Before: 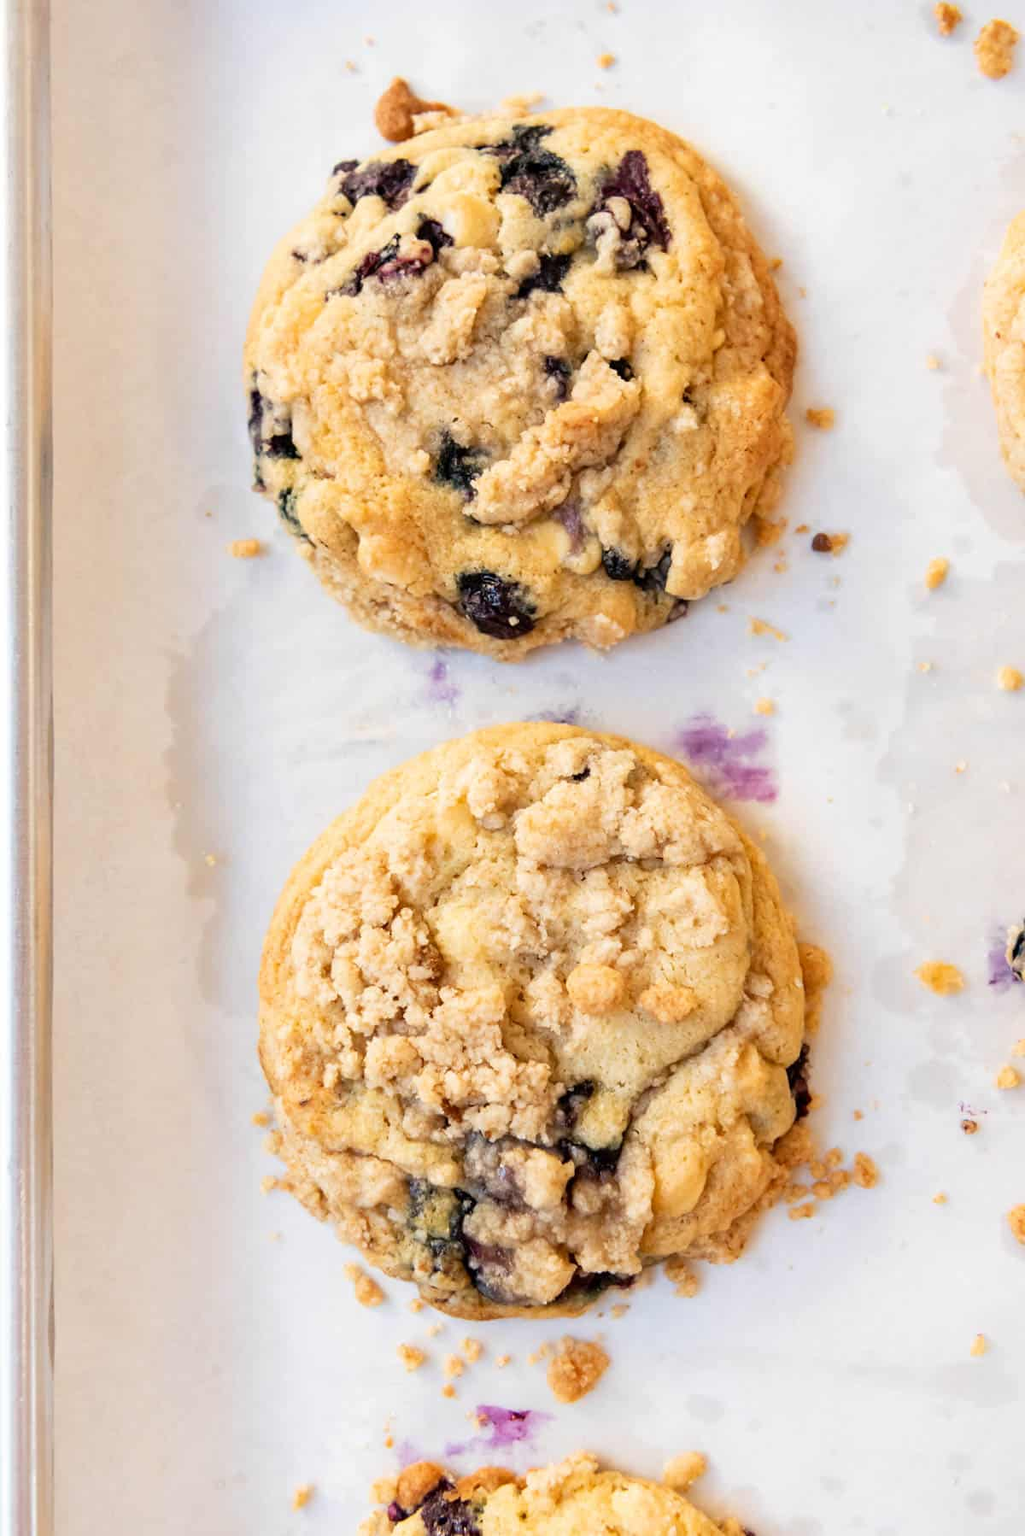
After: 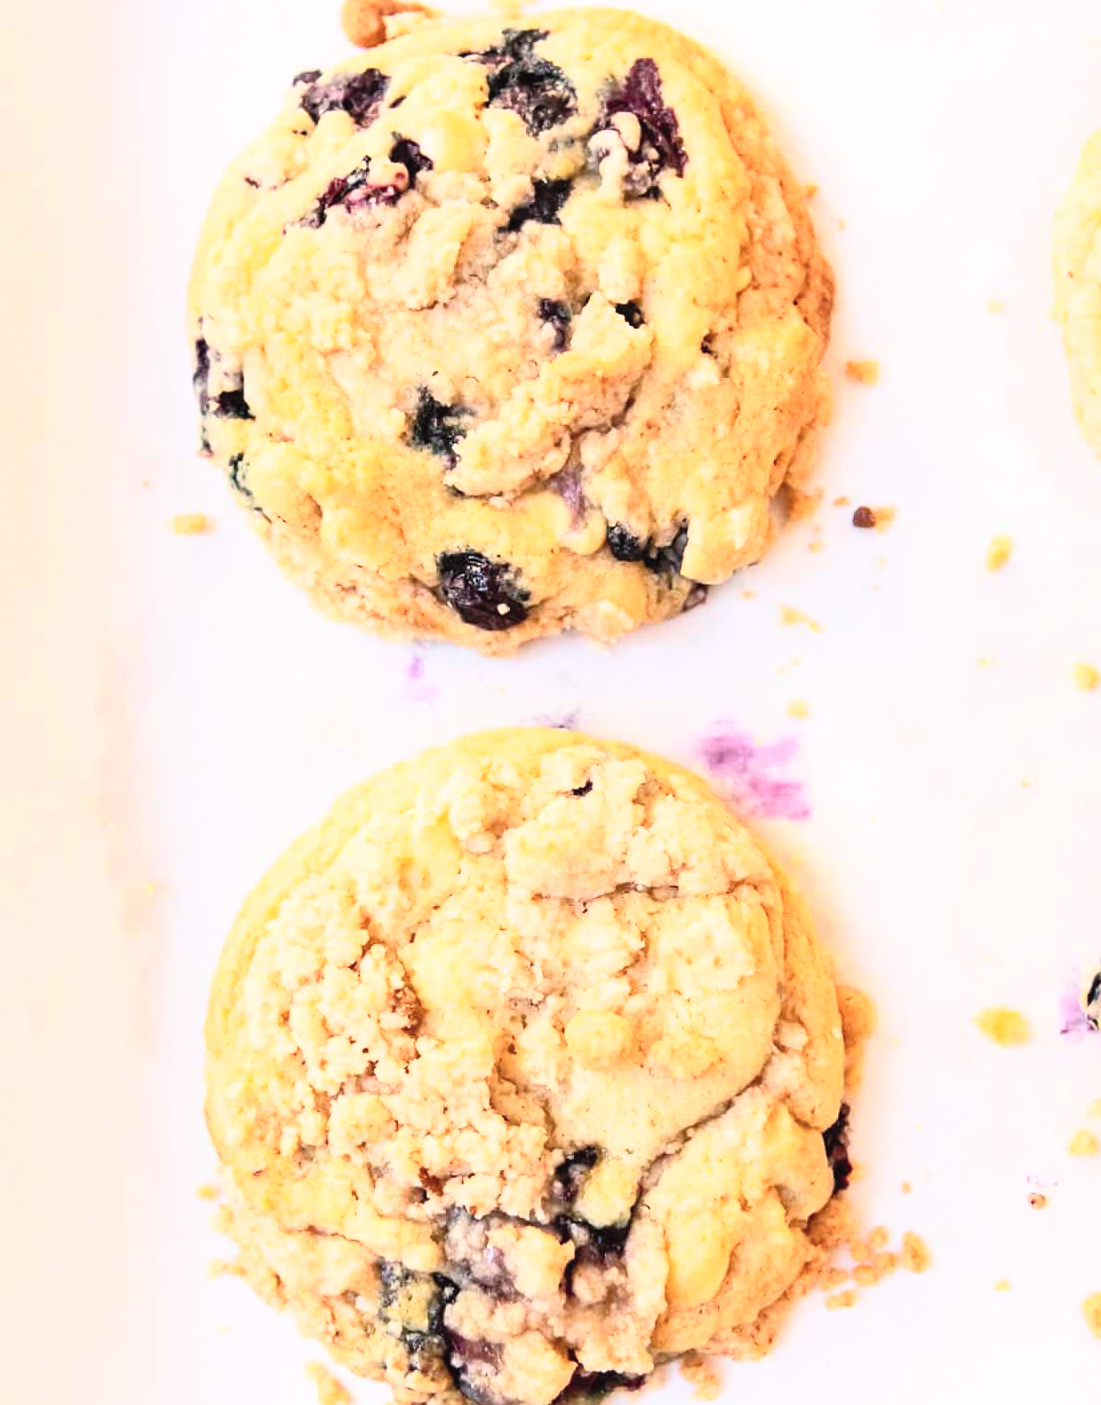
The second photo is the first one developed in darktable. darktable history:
contrast brightness saturation: contrast 0.199, brightness 0.149, saturation 0.146
crop: left 8.182%, top 6.615%, bottom 15.202%
tone curve: curves: ch0 [(0.003, 0.029) (0.188, 0.252) (0.46, 0.56) (0.608, 0.748) (0.871, 0.955) (1, 1)]; ch1 [(0, 0) (0.35, 0.356) (0.45, 0.453) (0.508, 0.515) (0.618, 0.634) (1, 1)]; ch2 [(0, 0) (0.456, 0.469) (0.5, 0.5) (0.634, 0.625) (1, 1)], color space Lab, independent channels
